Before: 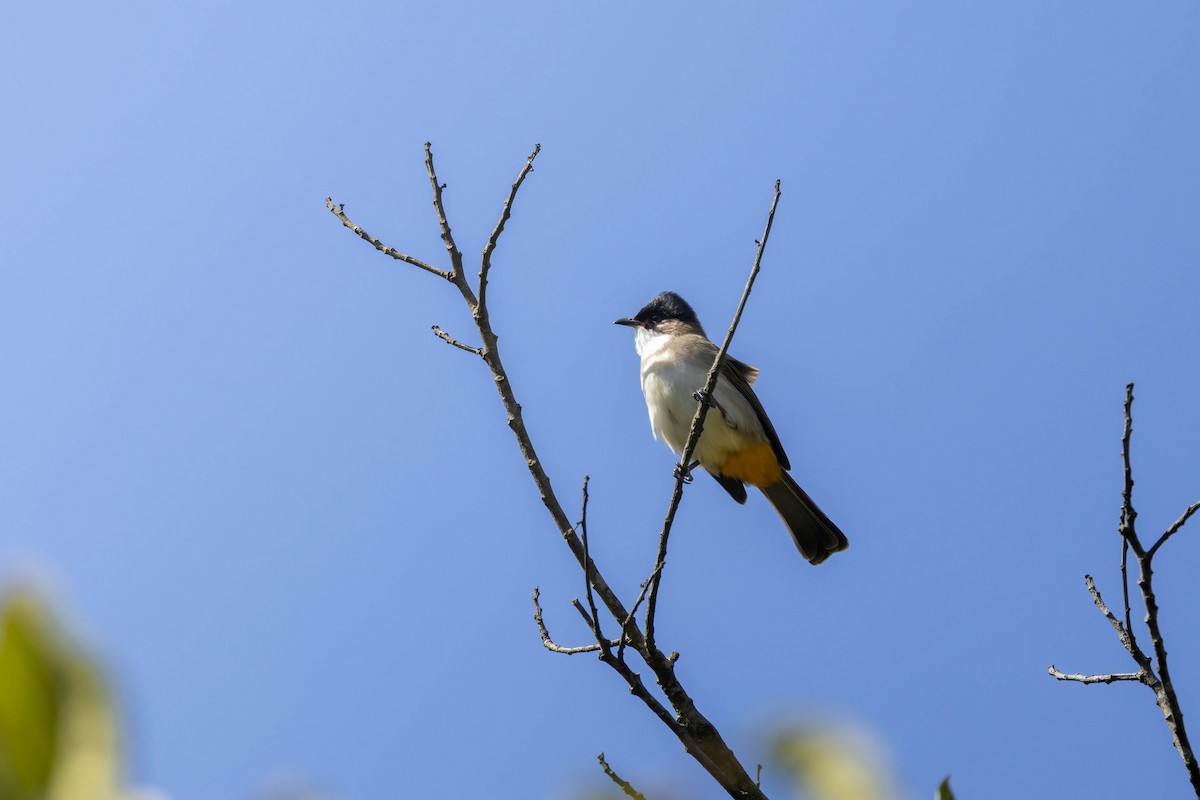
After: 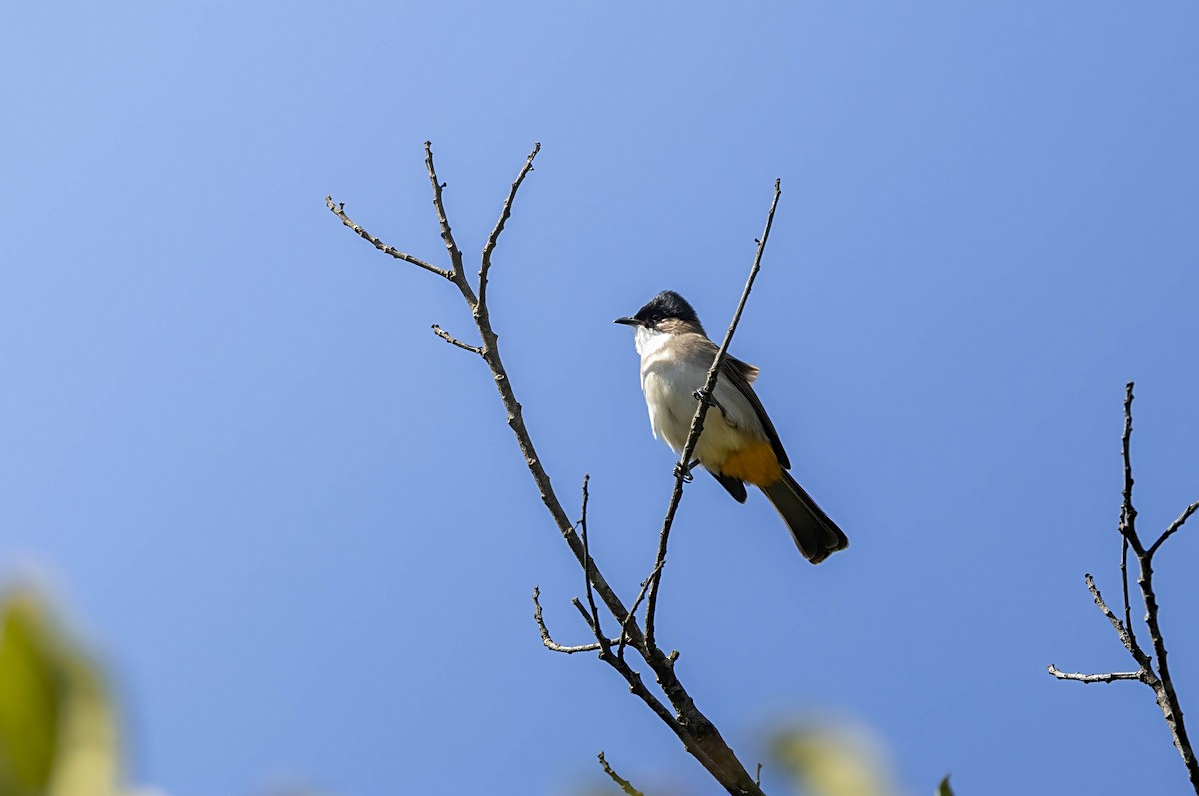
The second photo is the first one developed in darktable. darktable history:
sharpen: on, module defaults
crop: top 0.203%, bottom 0.205%
